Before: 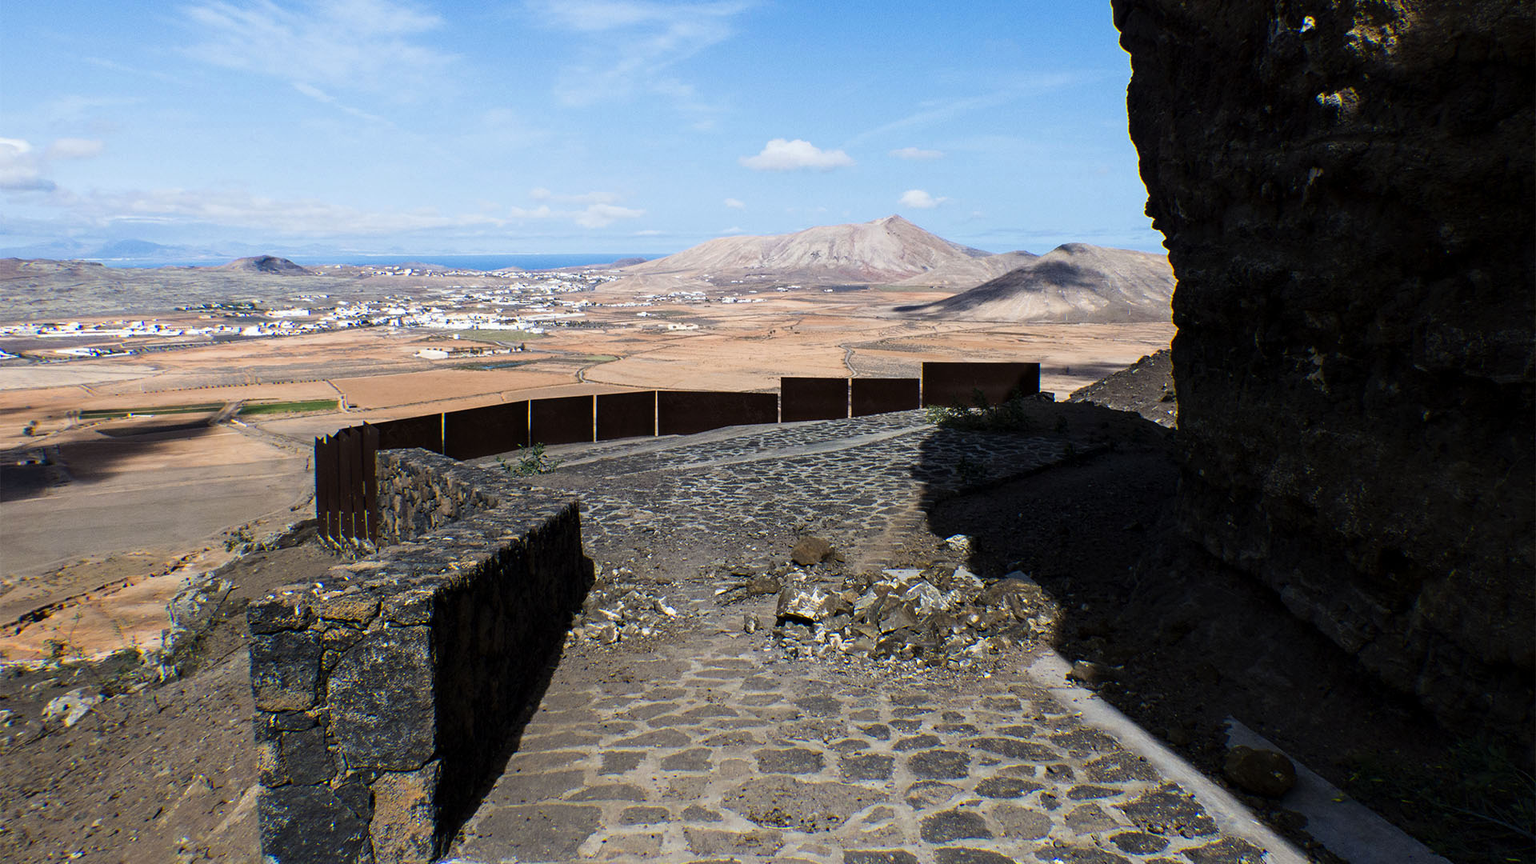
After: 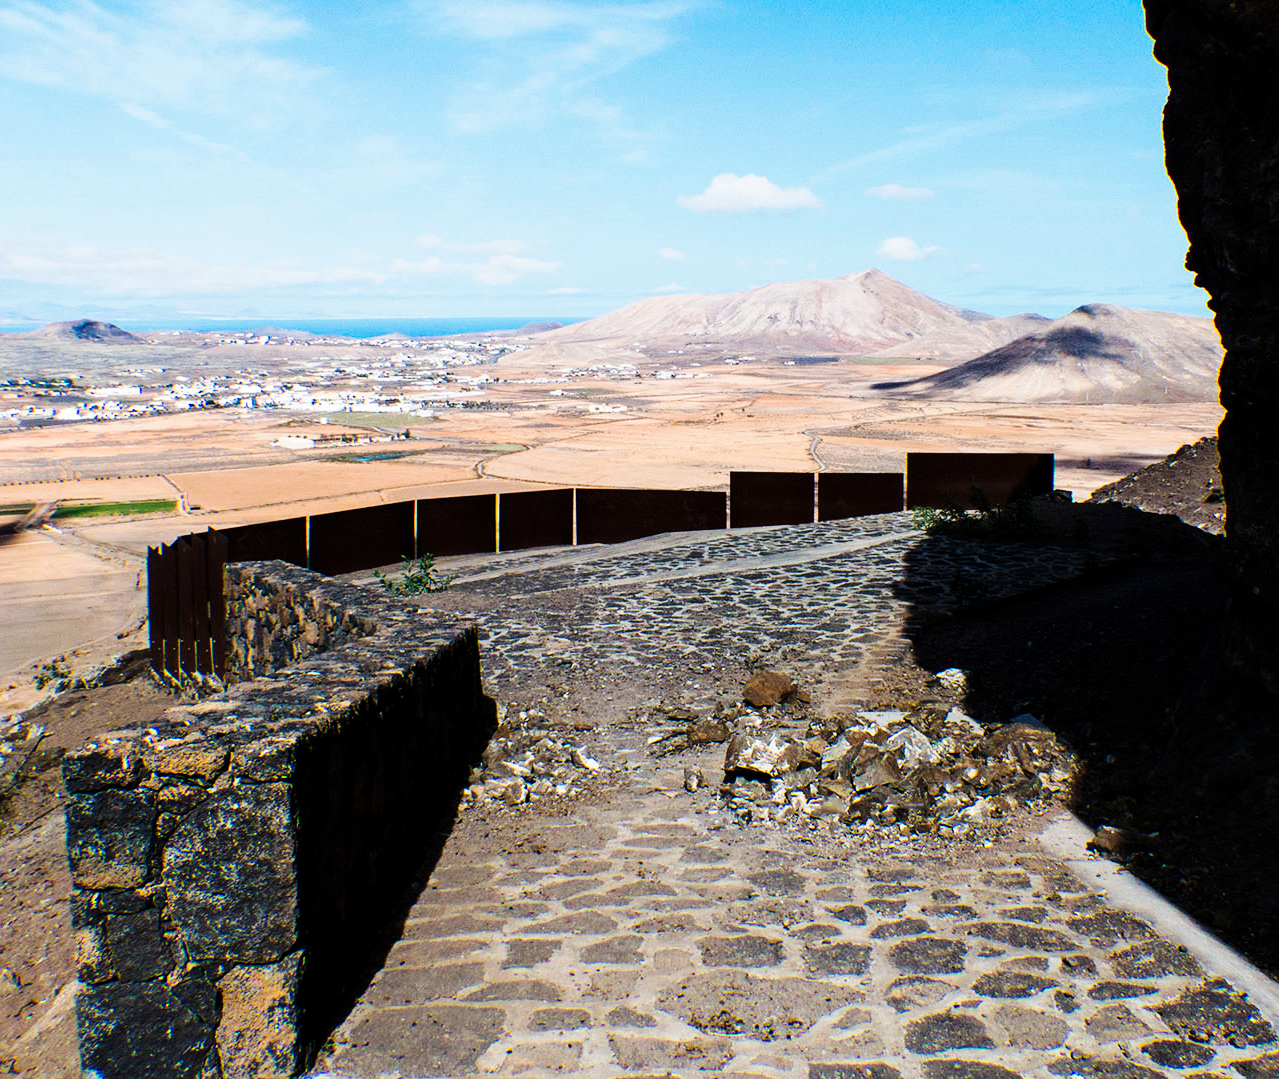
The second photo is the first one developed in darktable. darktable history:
base curve: curves: ch0 [(0, 0) (0.032, 0.025) (0.121, 0.166) (0.206, 0.329) (0.605, 0.79) (1, 1)], preserve colors none
crop and rotate: left 12.853%, right 20.513%
